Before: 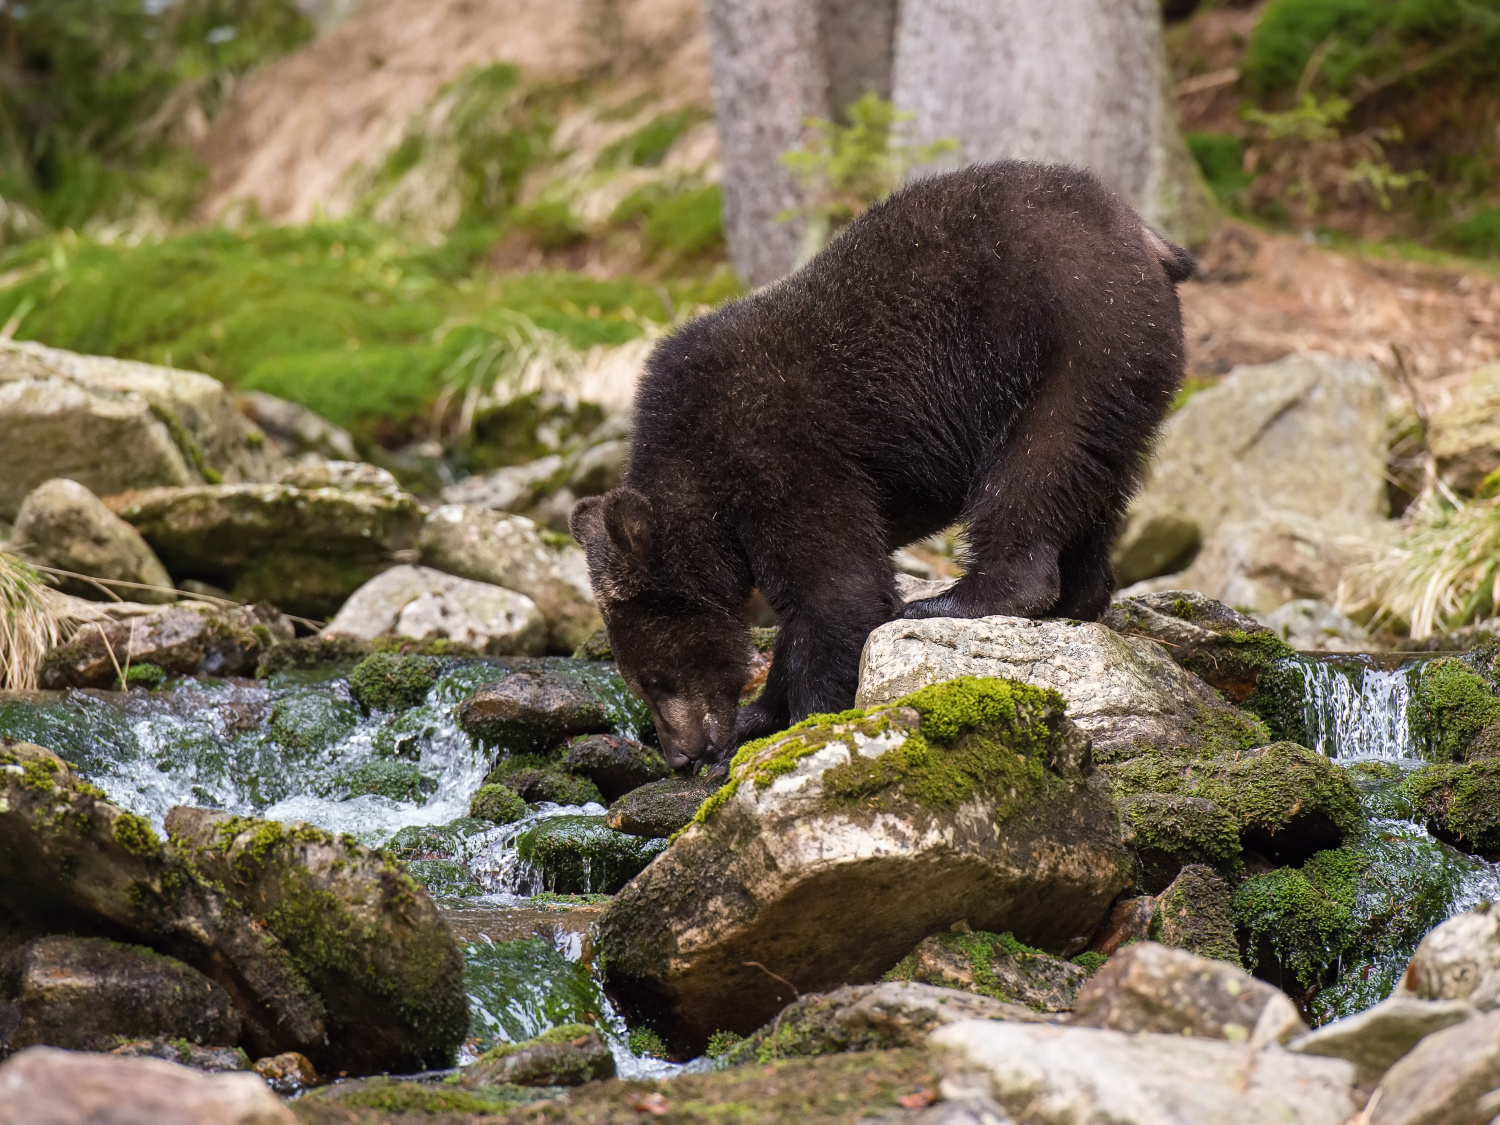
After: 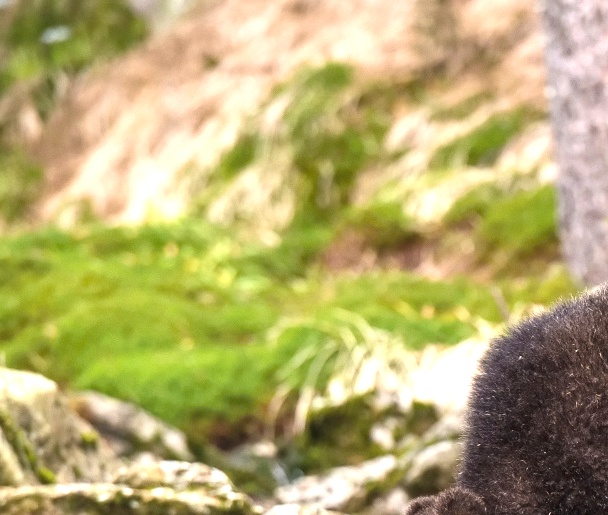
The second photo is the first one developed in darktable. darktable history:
crop and rotate: left 11.091%, top 0.046%, right 48.349%, bottom 54.139%
shadows and highlights: shadows 37.28, highlights -28.18, soften with gaussian
exposure: exposure 1 EV, compensate highlight preservation false
